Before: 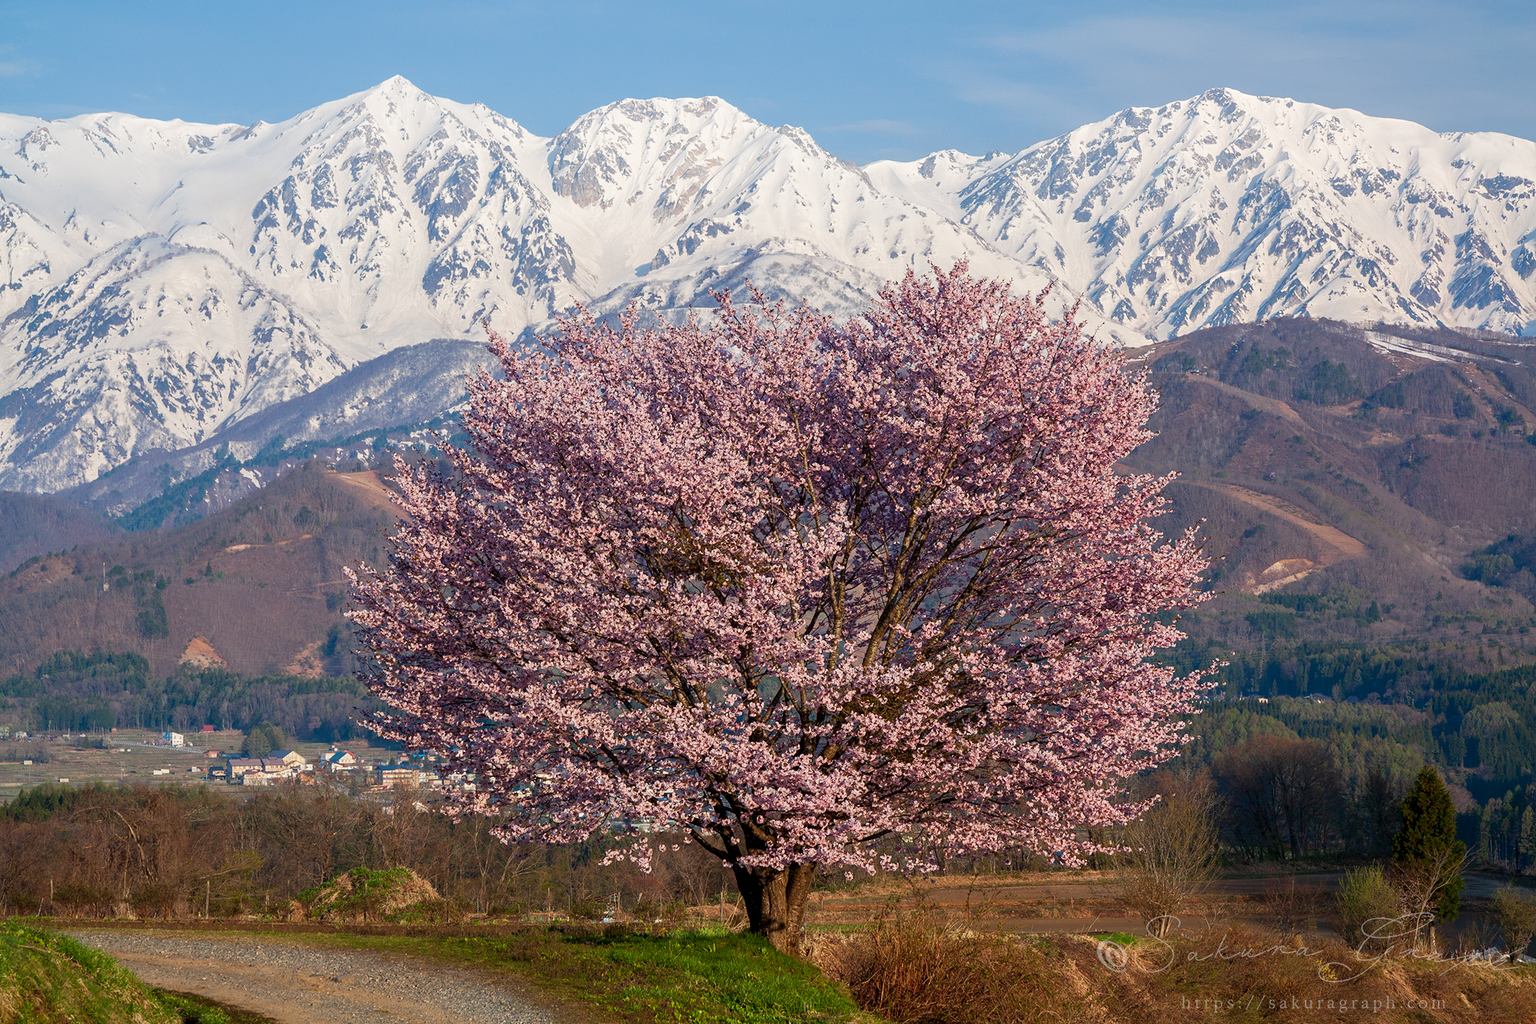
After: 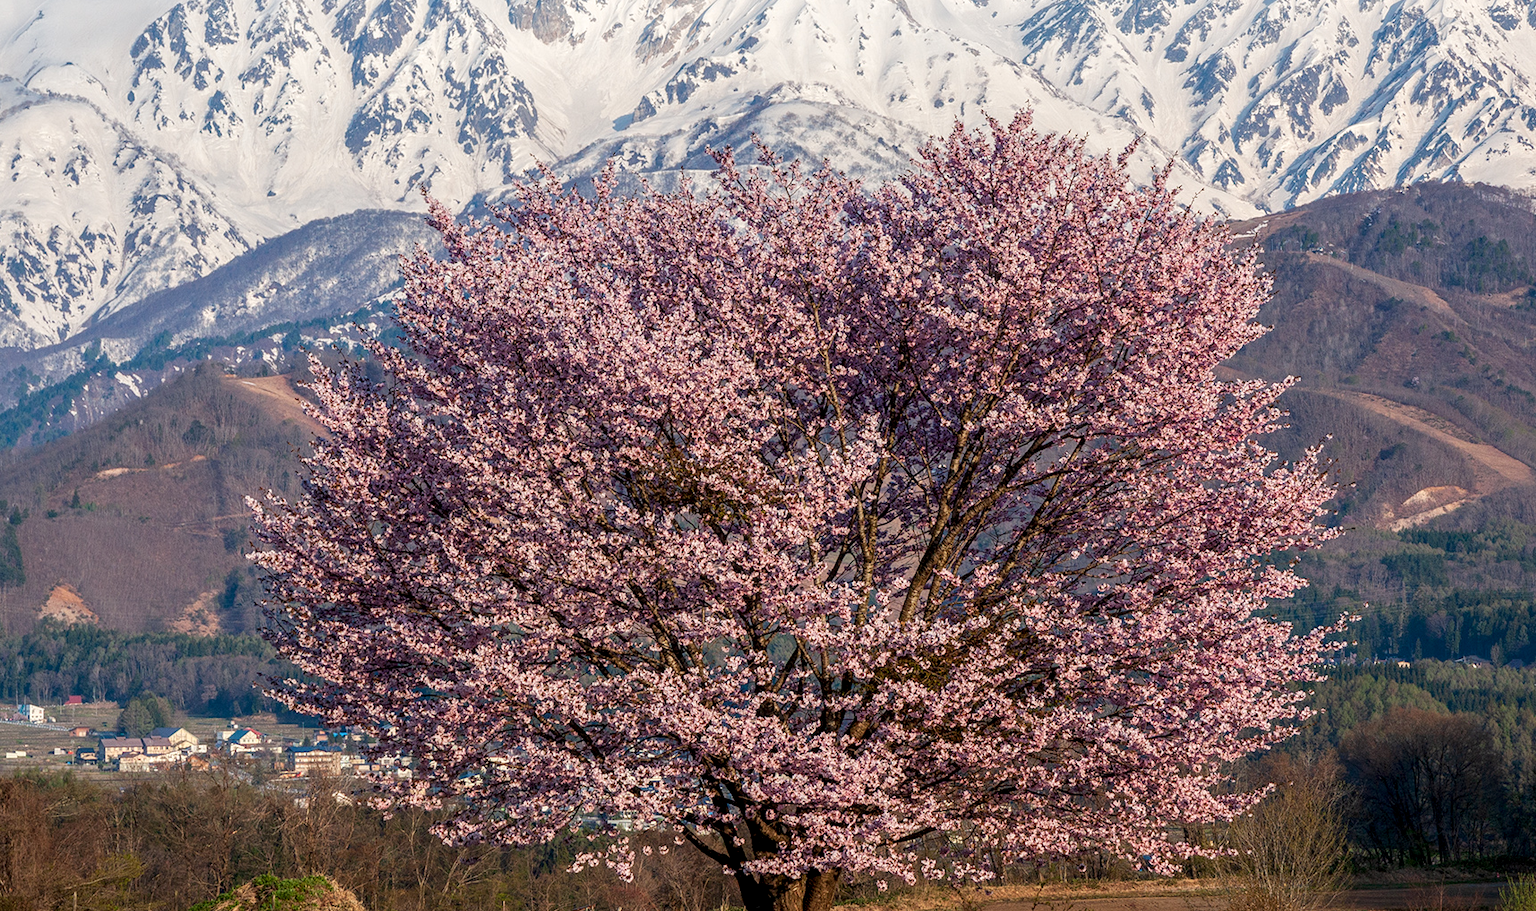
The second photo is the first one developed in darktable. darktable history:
local contrast: detail 130%
crop: left 9.712%, top 16.928%, right 10.845%, bottom 12.332%
